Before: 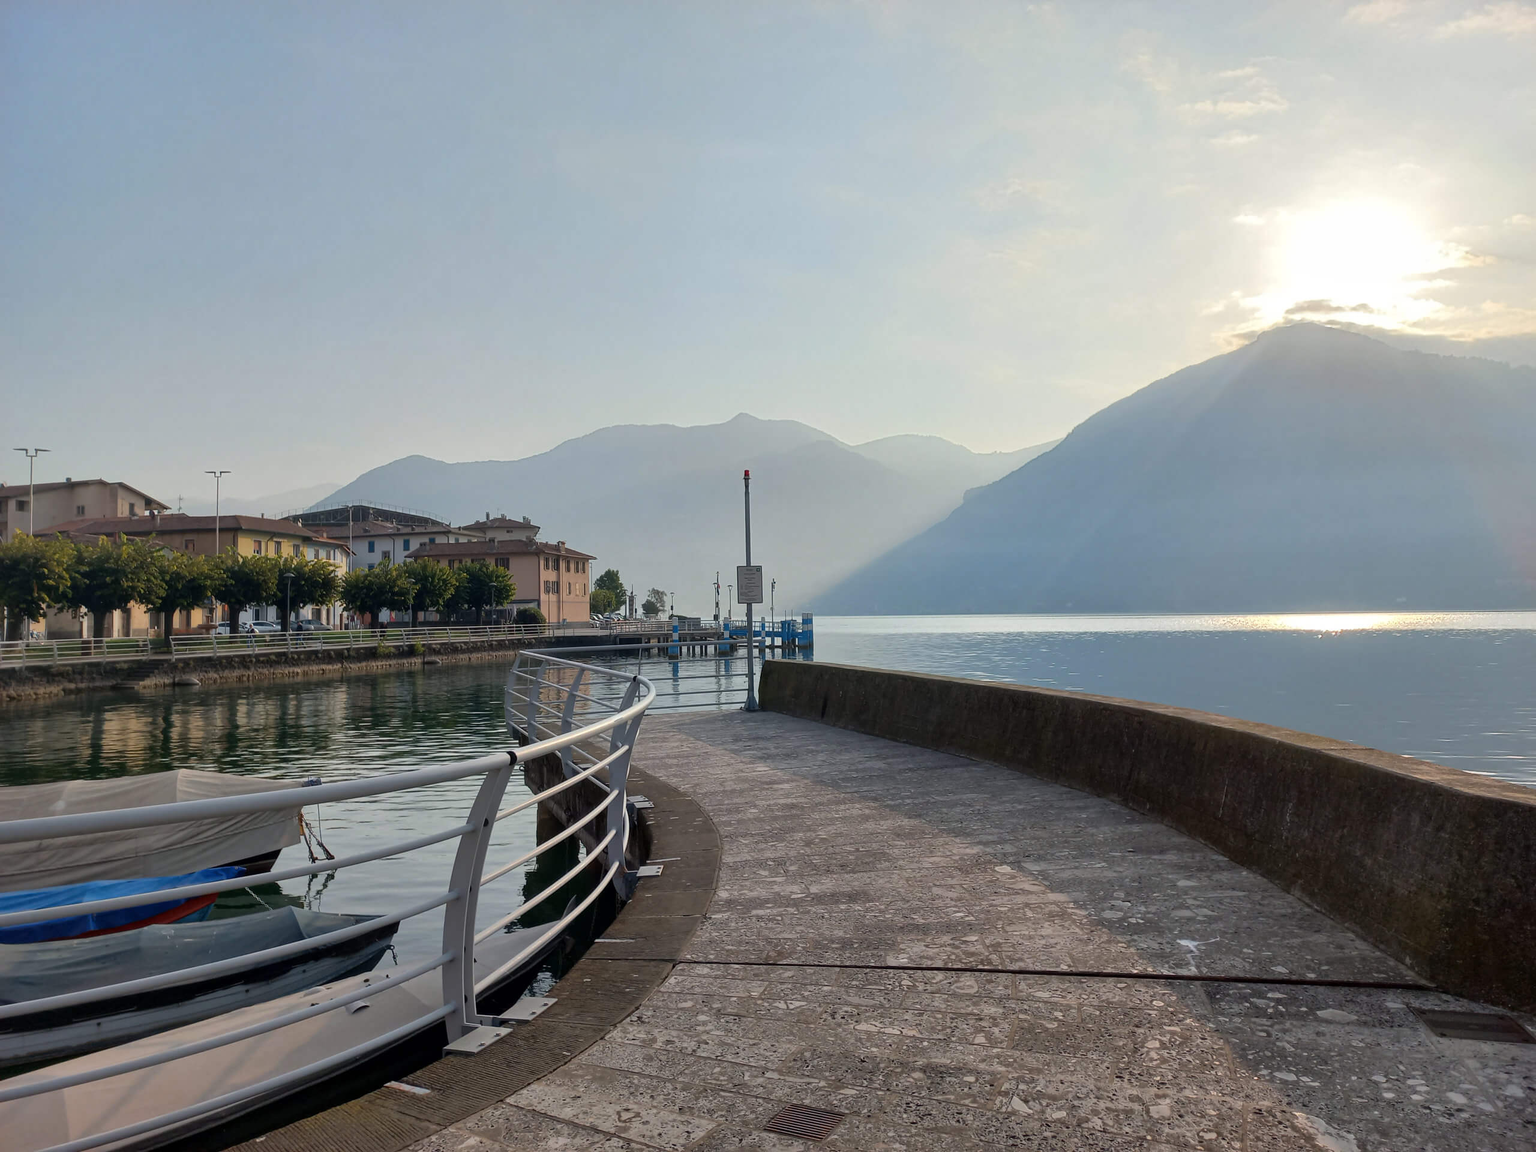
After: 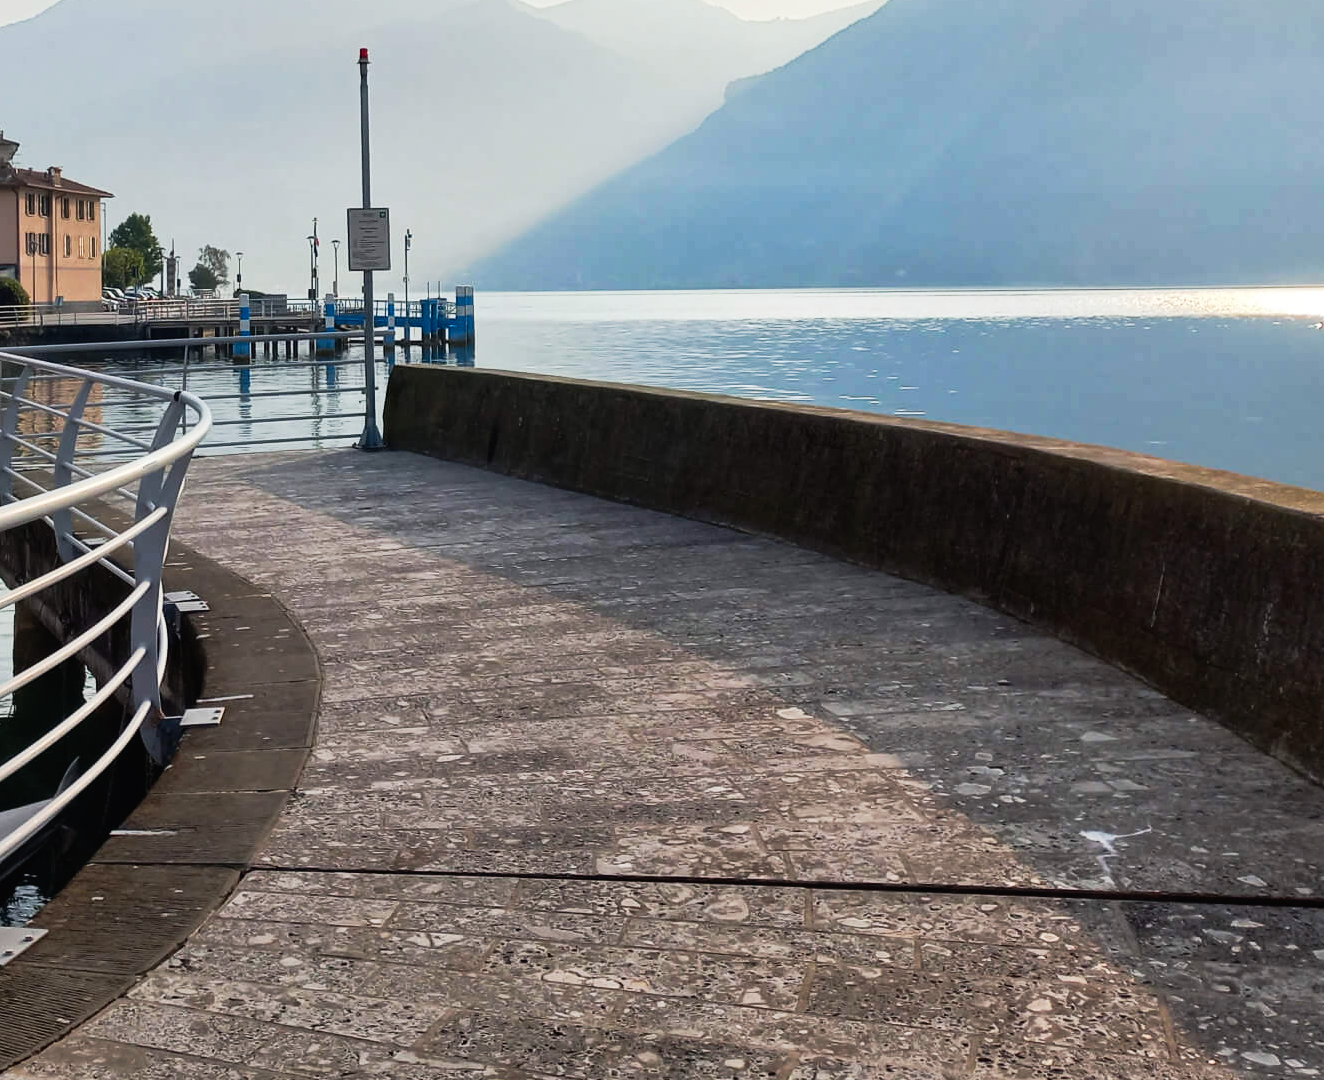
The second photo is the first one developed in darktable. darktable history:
tone curve: curves: ch0 [(0, 0.013) (0.074, 0.044) (0.251, 0.234) (0.472, 0.511) (0.63, 0.752) (0.746, 0.866) (0.899, 0.956) (1, 1)]; ch1 [(0, 0) (0.08, 0.08) (0.347, 0.394) (0.455, 0.441) (0.5, 0.5) (0.517, 0.53) (0.563, 0.611) (0.617, 0.682) (0.756, 0.788) (0.92, 0.92) (1, 1)]; ch2 [(0, 0) (0.096, 0.056) (0.304, 0.204) (0.5, 0.5) (0.539, 0.575) (0.597, 0.644) (0.92, 0.92) (1, 1)], preserve colors none
crop: left 34.43%, top 38.316%, right 13.819%, bottom 5.398%
